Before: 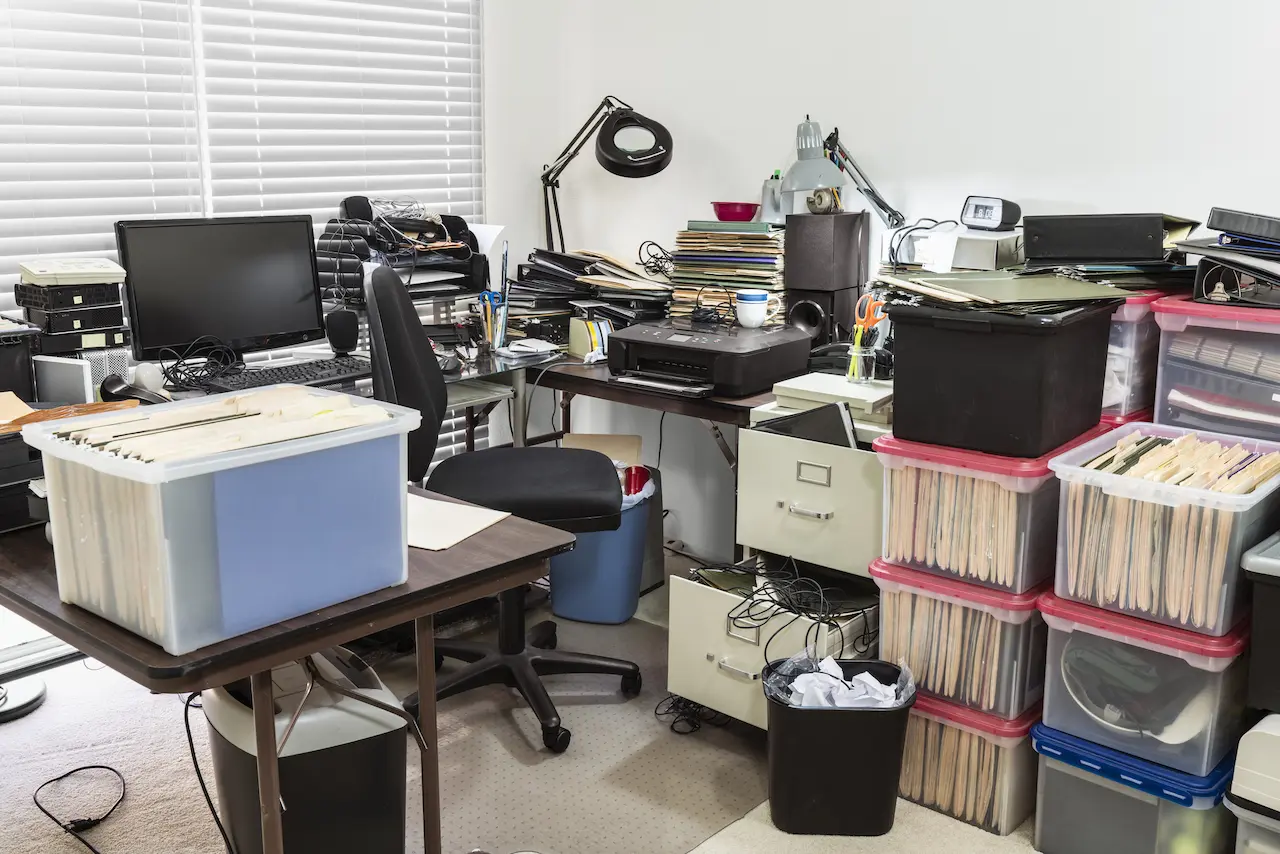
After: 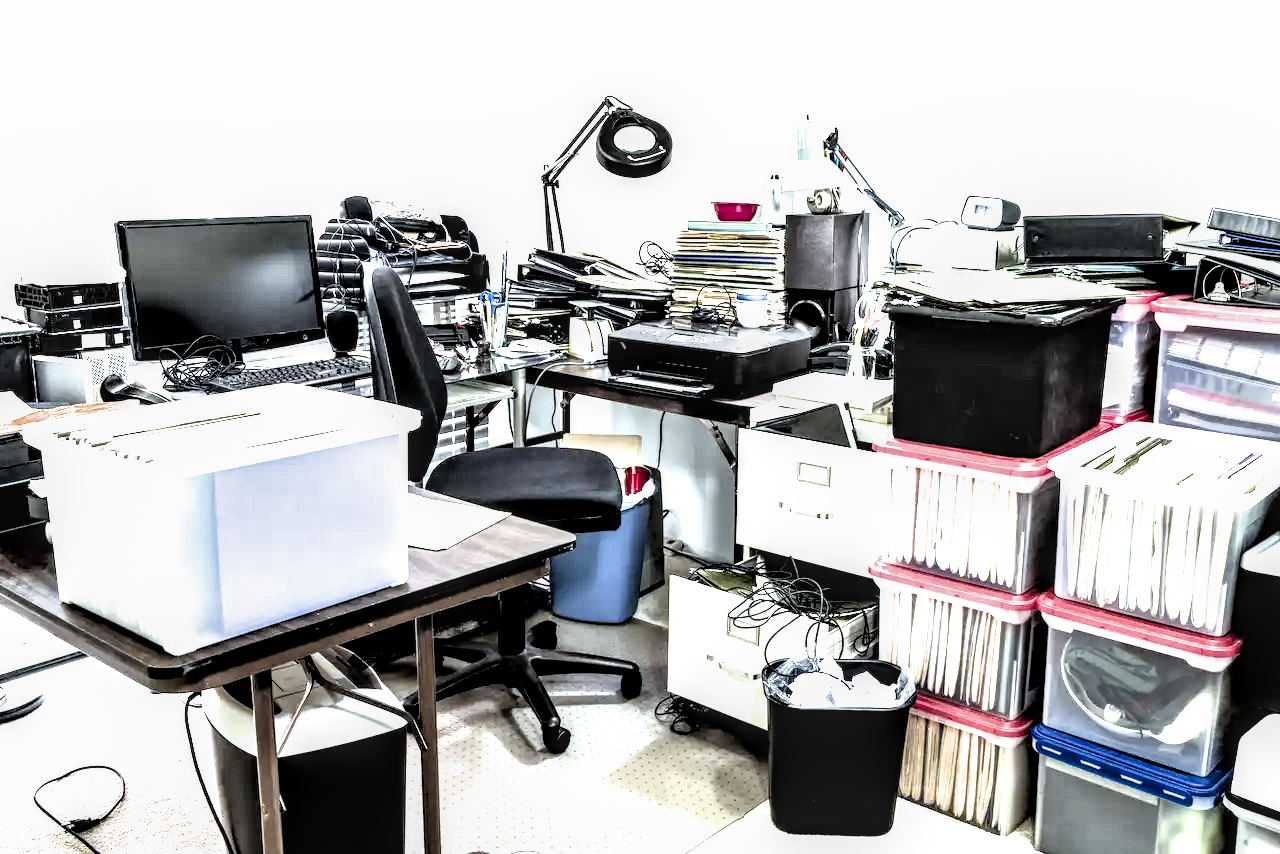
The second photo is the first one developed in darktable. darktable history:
local contrast: detail 154%
white balance: red 0.925, blue 1.046
exposure: black level correction 0.009, exposure 1.425 EV, compensate highlight preservation false
filmic rgb: black relative exposure -3.63 EV, white relative exposure 2.16 EV, hardness 3.62
